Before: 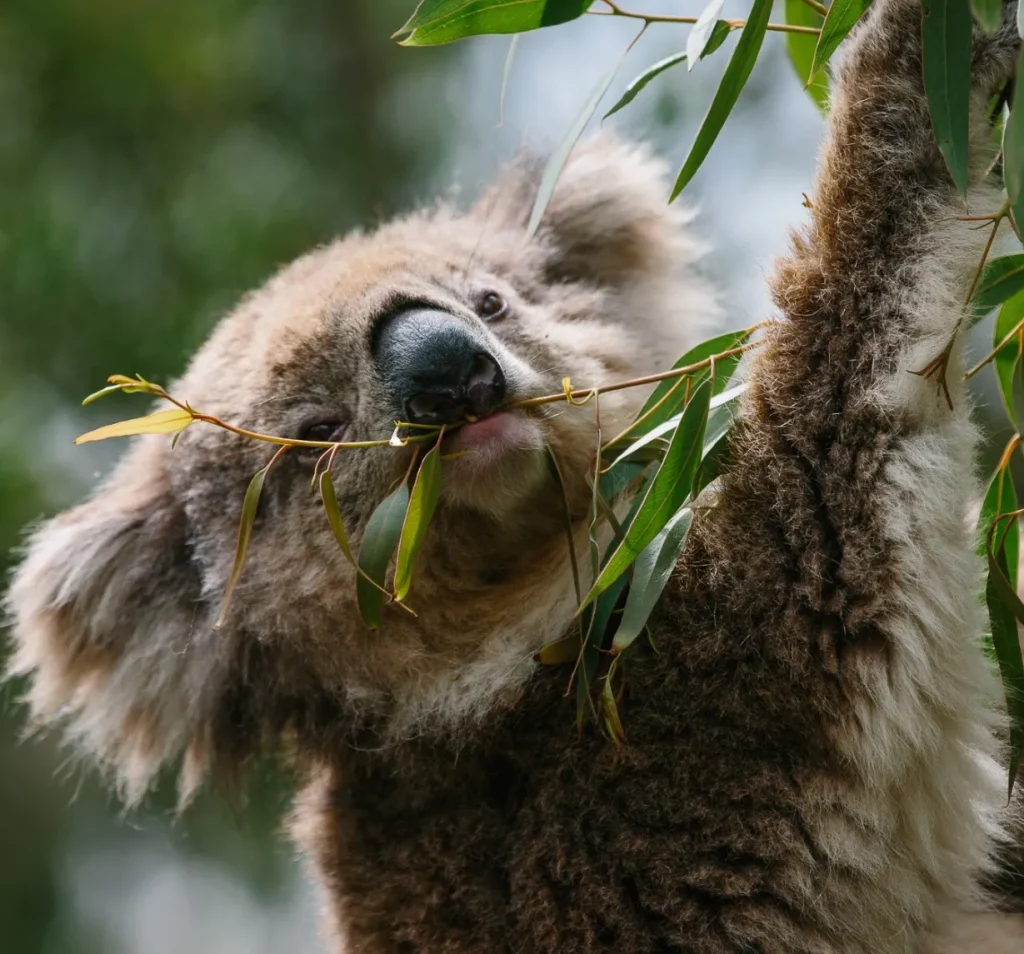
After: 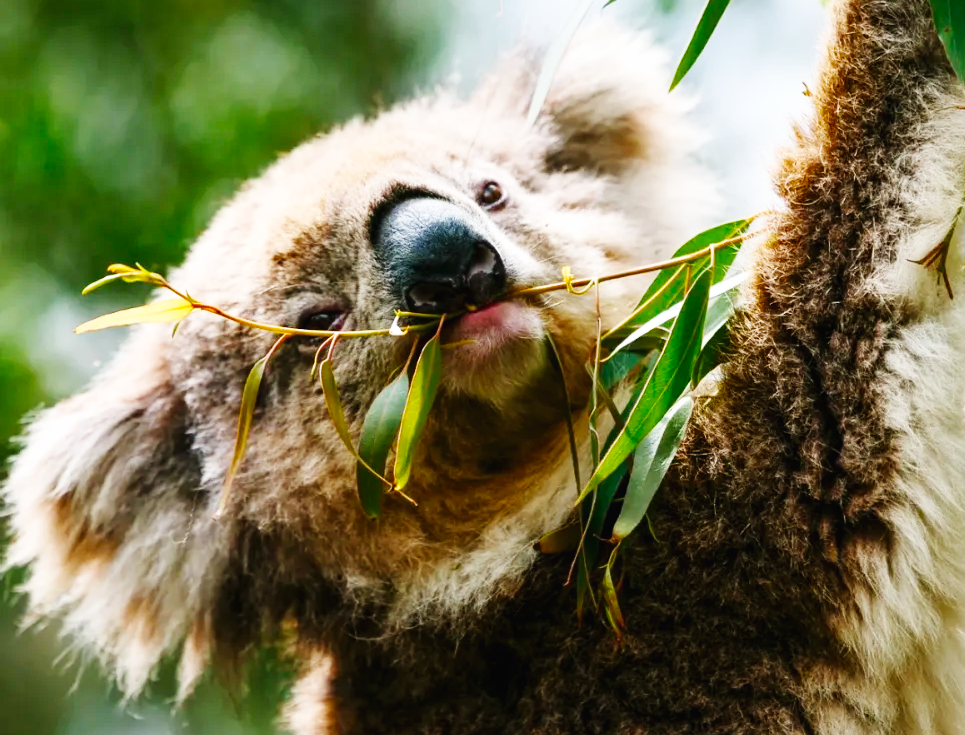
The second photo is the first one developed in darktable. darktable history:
base curve: curves: ch0 [(0, 0.003) (0.001, 0.002) (0.006, 0.004) (0.02, 0.022) (0.048, 0.086) (0.094, 0.234) (0.162, 0.431) (0.258, 0.629) (0.385, 0.8) (0.548, 0.918) (0.751, 0.988) (1, 1)], preserve colors none
crop and rotate: angle 0.03°, top 11.643%, right 5.651%, bottom 11.189%
color balance rgb: linear chroma grading › shadows -8%, linear chroma grading › global chroma 10%, perceptual saturation grading › global saturation 2%, perceptual saturation grading › highlights -2%, perceptual saturation grading › mid-tones 4%, perceptual saturation grading › shadows 8%, perceptual brilliance grading › global brilliance 2%, perceptual brilliance grading › highlights -4%, global vibrance 16%, saturation formula JzAzBz (2021)
